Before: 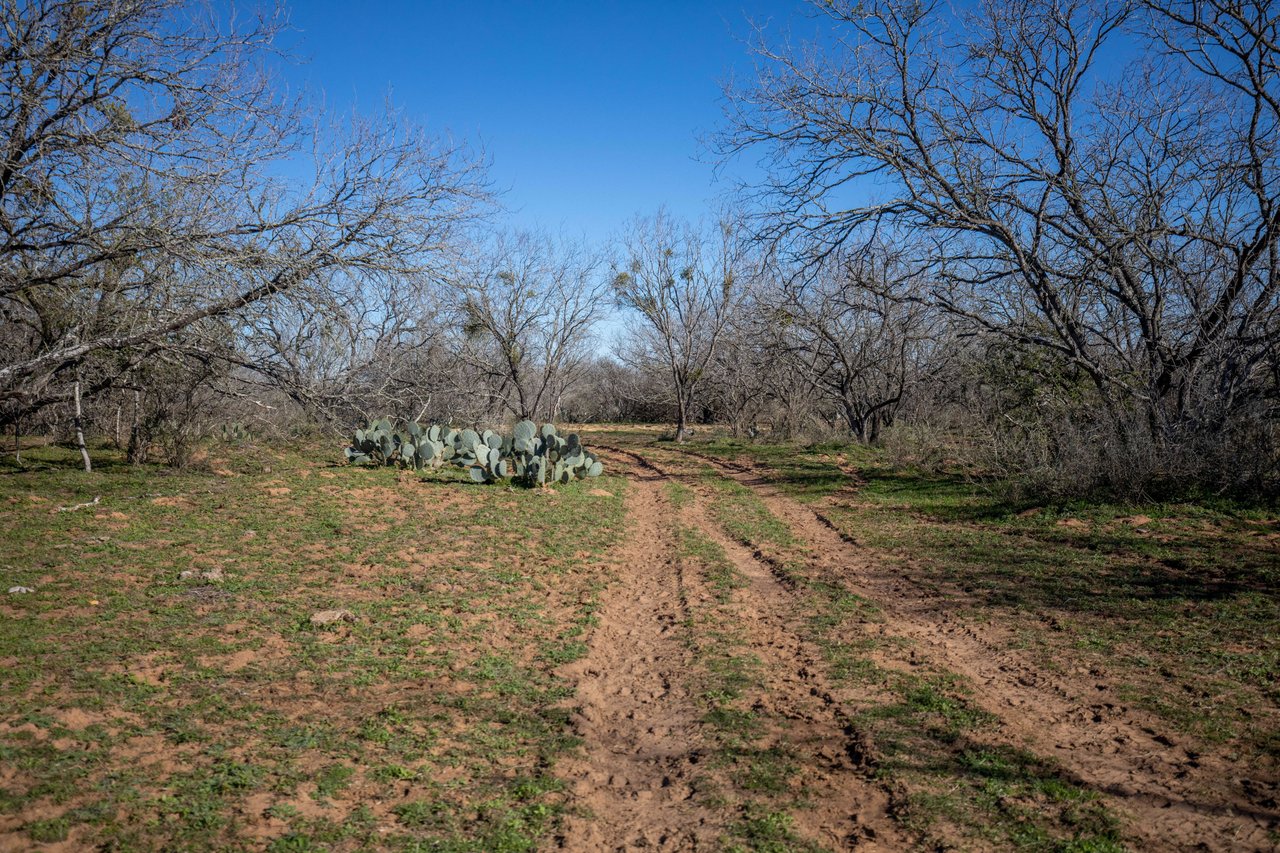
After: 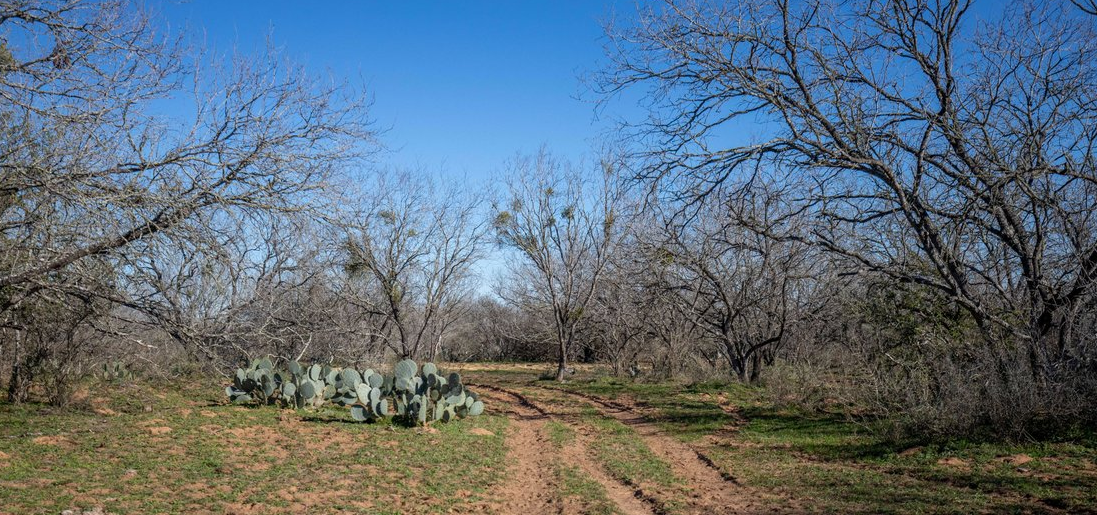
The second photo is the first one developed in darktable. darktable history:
crop and rotate: left 9.315%, top 7.353%, right 4.96%, bottom 32.238%
